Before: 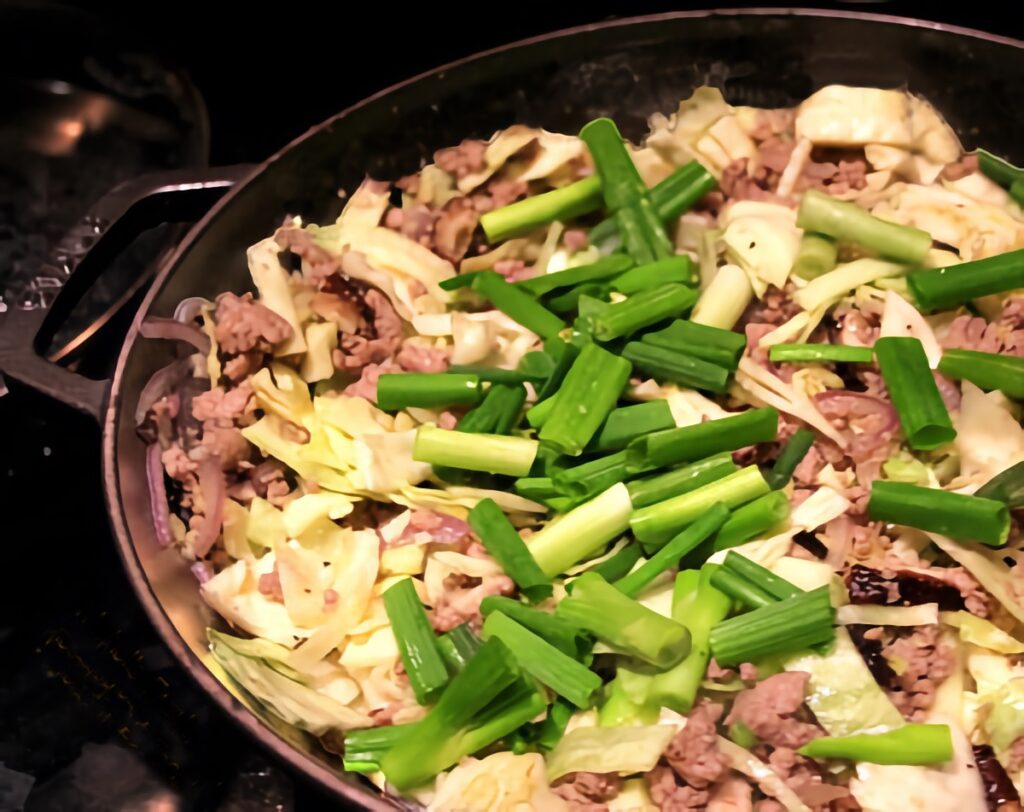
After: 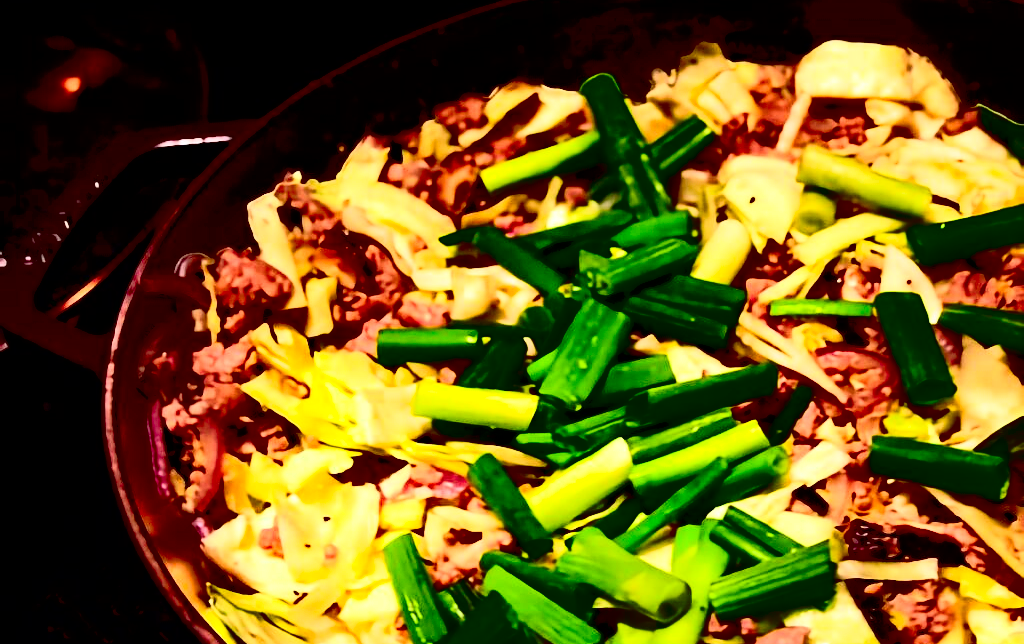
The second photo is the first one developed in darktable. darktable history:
crop and rotate: top 5.669%, bottom 14.995%
shadows and highlights: shadows 43.17, highlights 7.16
exposure: compensate exposure bias true, compensate highlight preservation false
contrast brightness saturation: contrast 0.765, brightness -0.993, saturation 0.984
